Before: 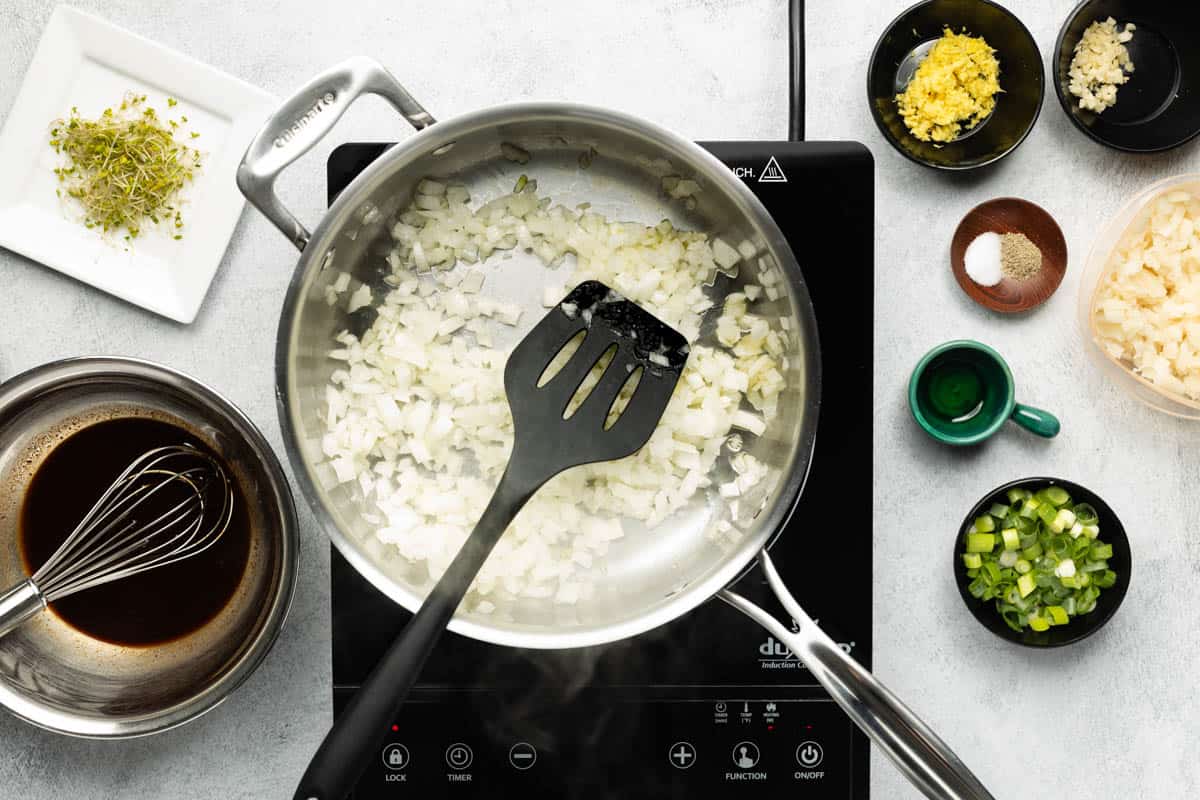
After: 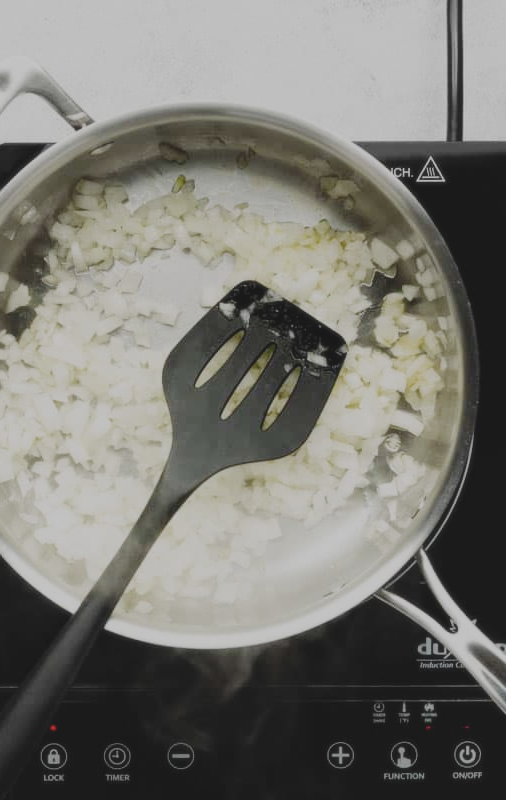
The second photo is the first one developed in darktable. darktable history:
exposure: black level correction -0.025, exposure -0.117 EV, compensate highlight preservation false
soften: size 10%, saturation 50%, brightness 0.2 EV, mix 10%
filmic rgb: middle gray luminance 18%, black relative exposure -7.5 EV, white relative exposure 8.5 EV, threshold 6 EV, target black luminance 0%, hardness 2.23, latitude 18.37%, contrast 0.878, highlights saturation mix 5%, shadows ↔ highlights balance 10.15%, add noise in highlights 0, preserve chrominance no, color science v3 (2019), use custom middle-gray values true, iterations of high-quality reconstruction 0, contrast in highlights soft, enable highlight reconstruction true
crop: left 28.583%, right 29.231%
